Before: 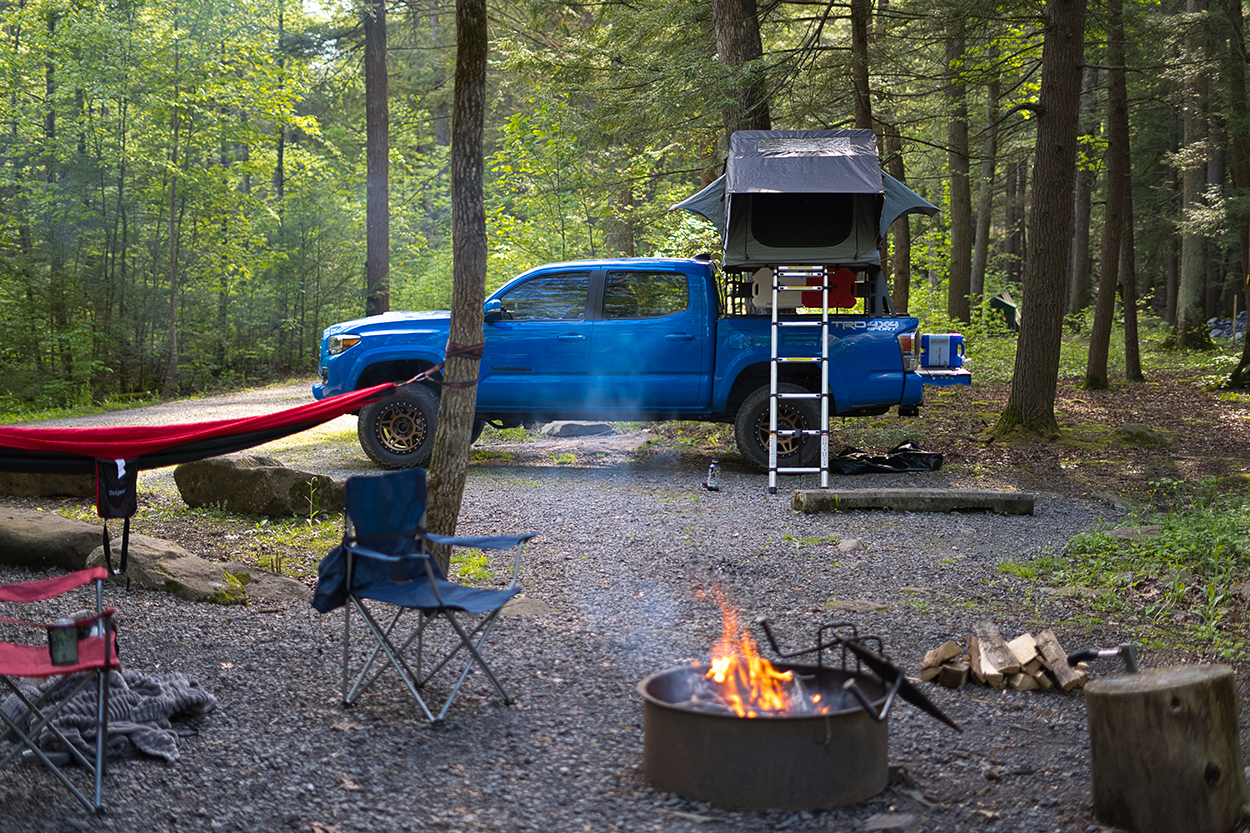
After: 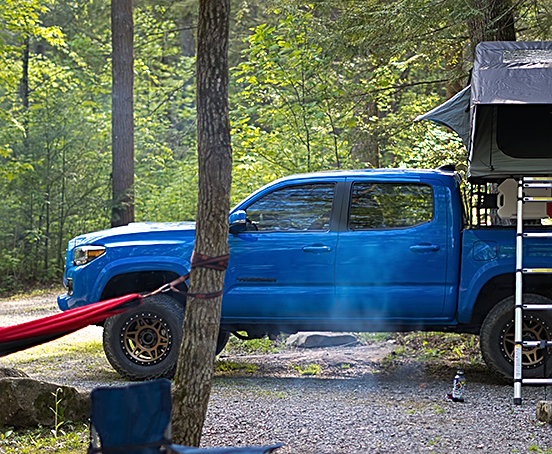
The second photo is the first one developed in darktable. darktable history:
crop: left 20.48%, top 10.804%, right 35.287%, bottom 34.611%
sharpen: on, module defaults
shadows and highlights: shadows 30.67, highlights -62.61, soften with gaussian
